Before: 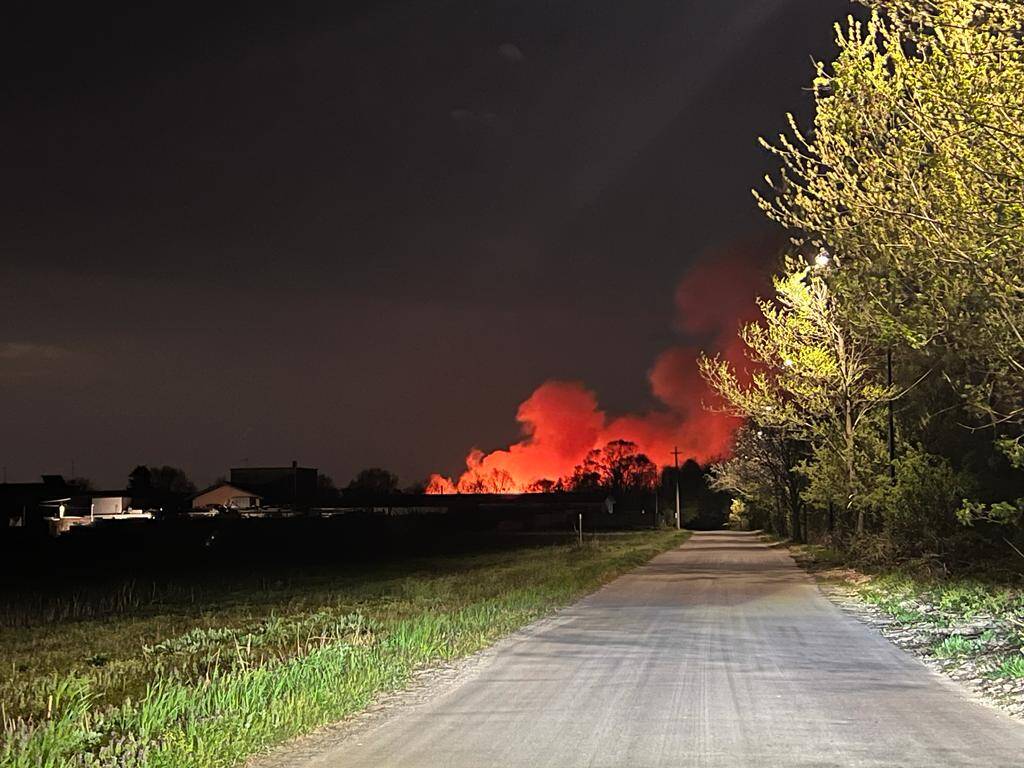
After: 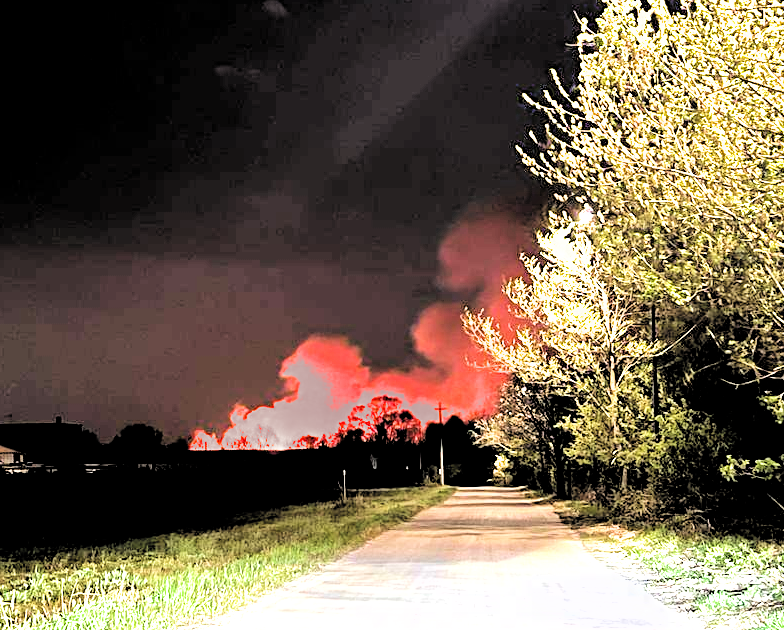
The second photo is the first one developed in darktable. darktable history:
filmic rgb: middle gray luminance 13.55%, black relative exposure -1.97 EV, white relative exposure 3.1 EV, threshold 6 EV, target black luminance 0%, hardness 1.79, latitude 59.23%, contrast 1.728, highlights saturation mix 5%, shadows ↔ highlights balance -37.52%, add noise in highlights 0, color science v3 (2019), use custom middle-gray values true, iterations of high-quality reconstruction 0, contrast in highlights soft, enable highlight reconstruction true
exposure: black level correction 0, exposure 1.388 EV, compensate exposure bias true, compensate highlight preservation false
velvia: on, module defaults
crop: left 23.095%, top 5.827%, bottom 11.854%
